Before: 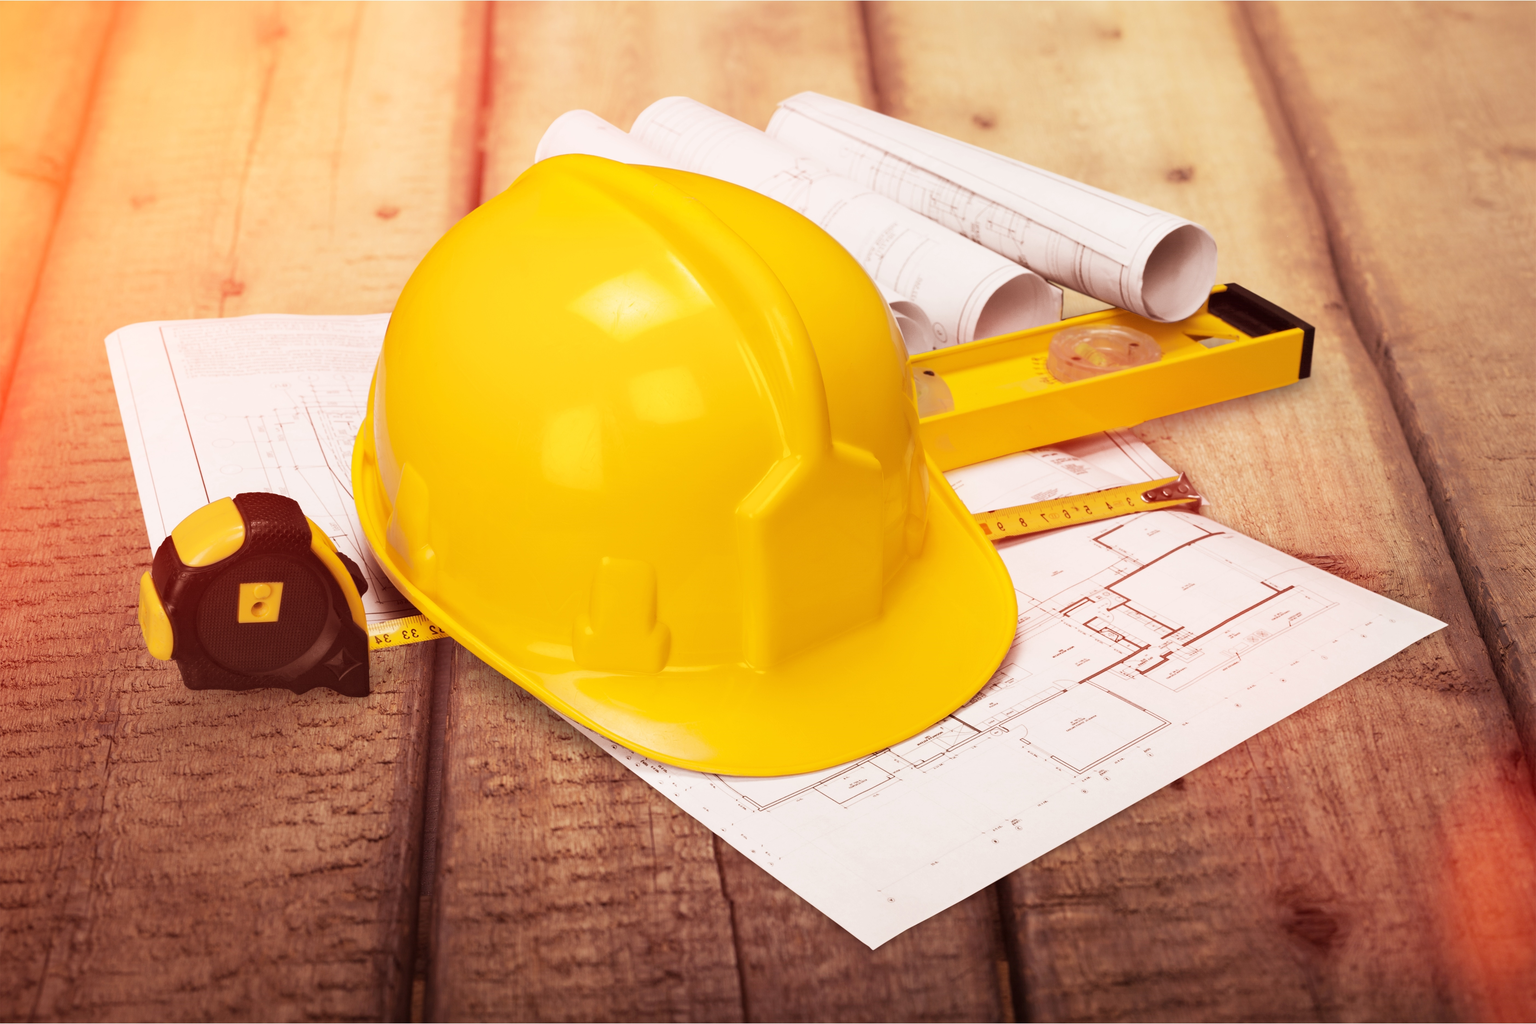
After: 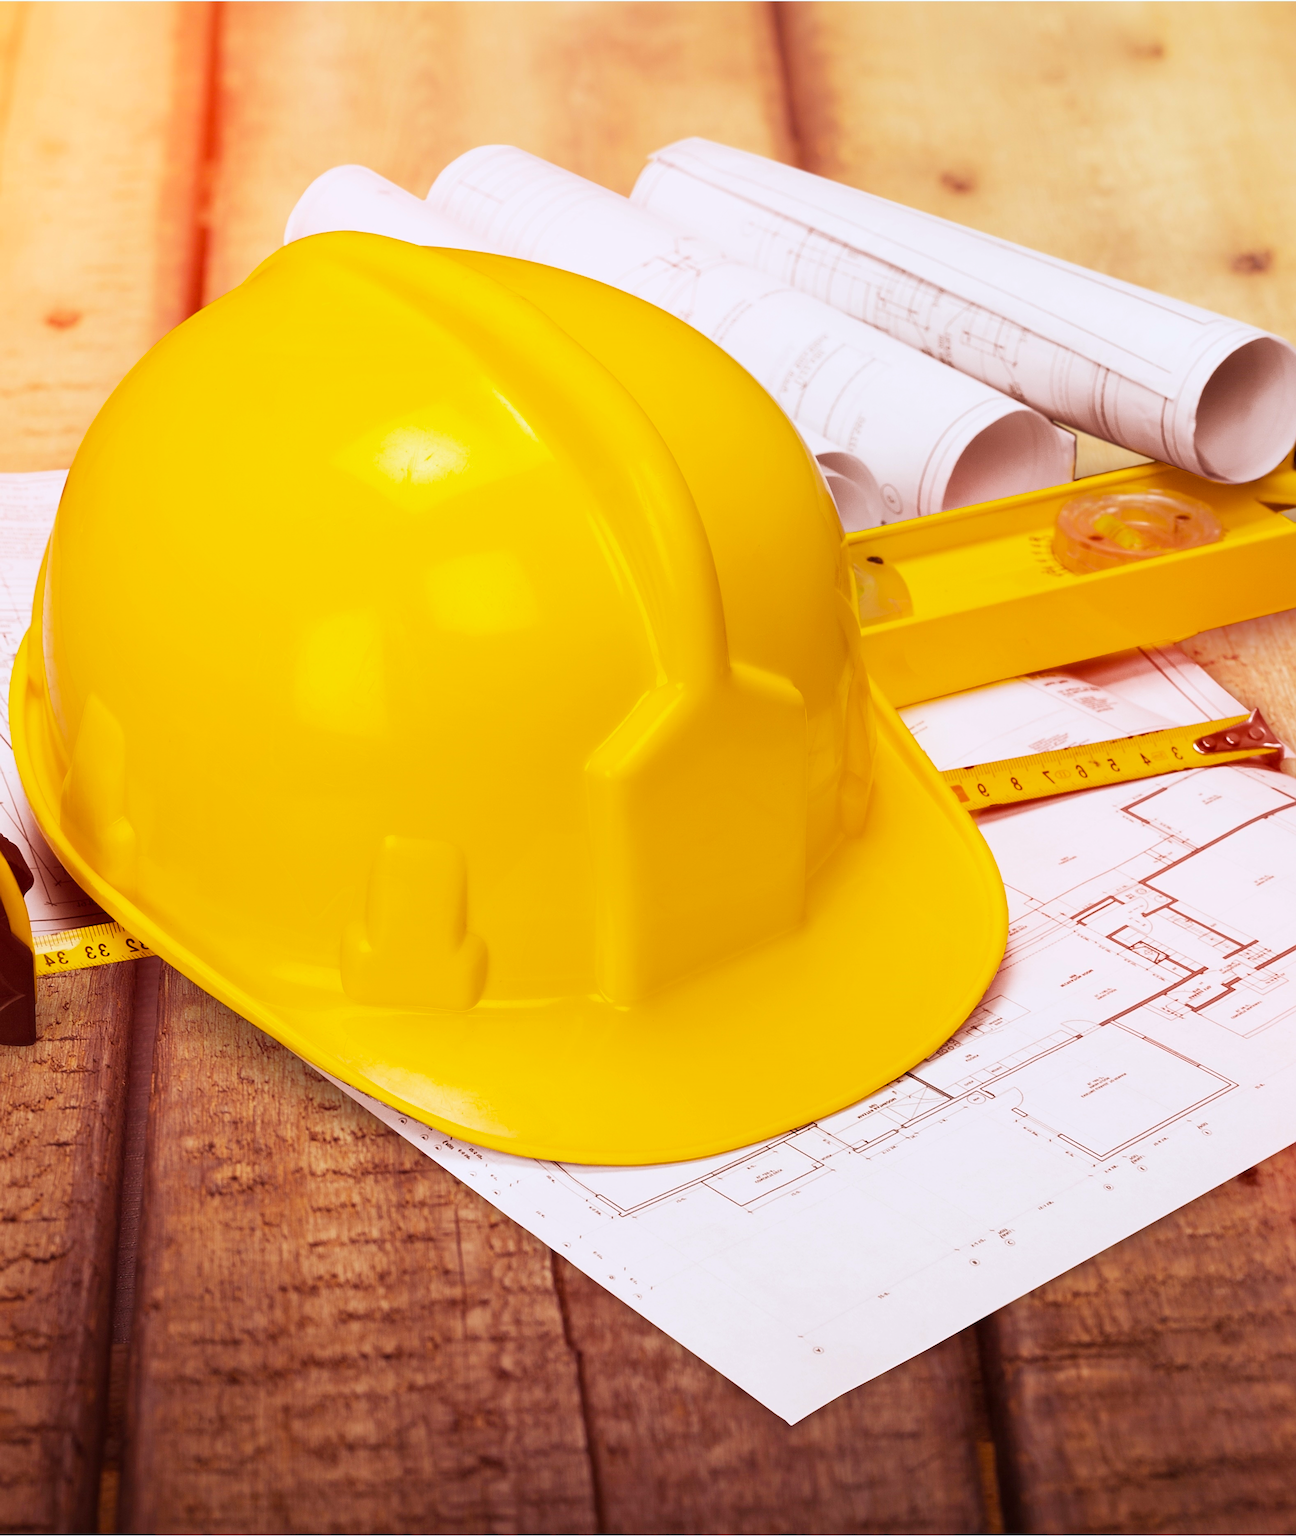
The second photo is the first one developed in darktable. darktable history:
sharpen: on, module defaults
crop and rotate: left 22.516%, right 21.234%
exposure: compensate highlight preservation false
haze removal: strength -0.1, adaptive false
white balance: red 0.974, blue 1.044
color balance rgb: linear chroma grading › global chroma 10%, perceptual saturation grading › global saturation 30%, global vibrance 10%
